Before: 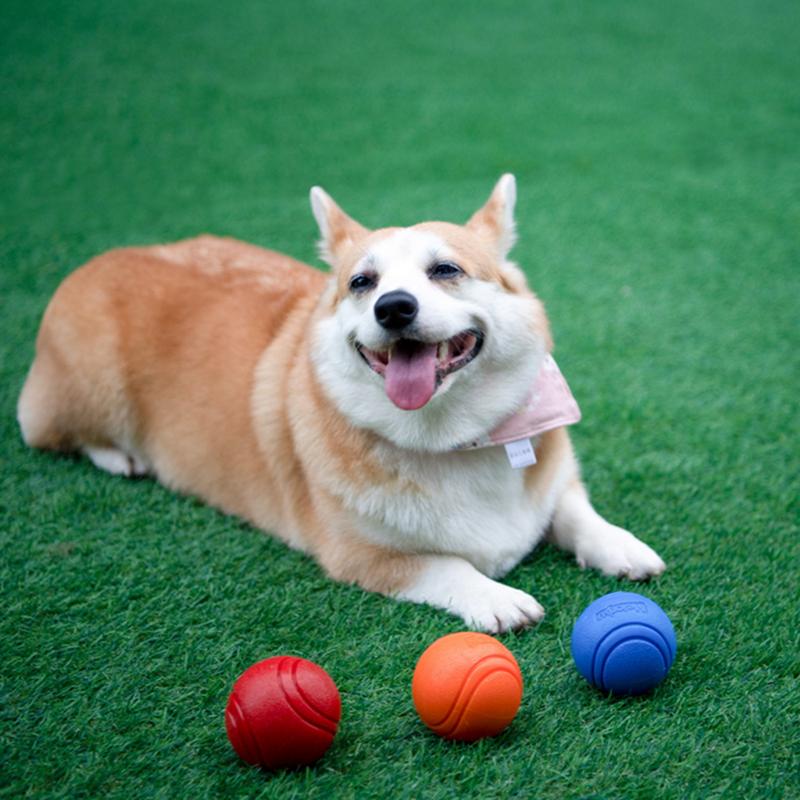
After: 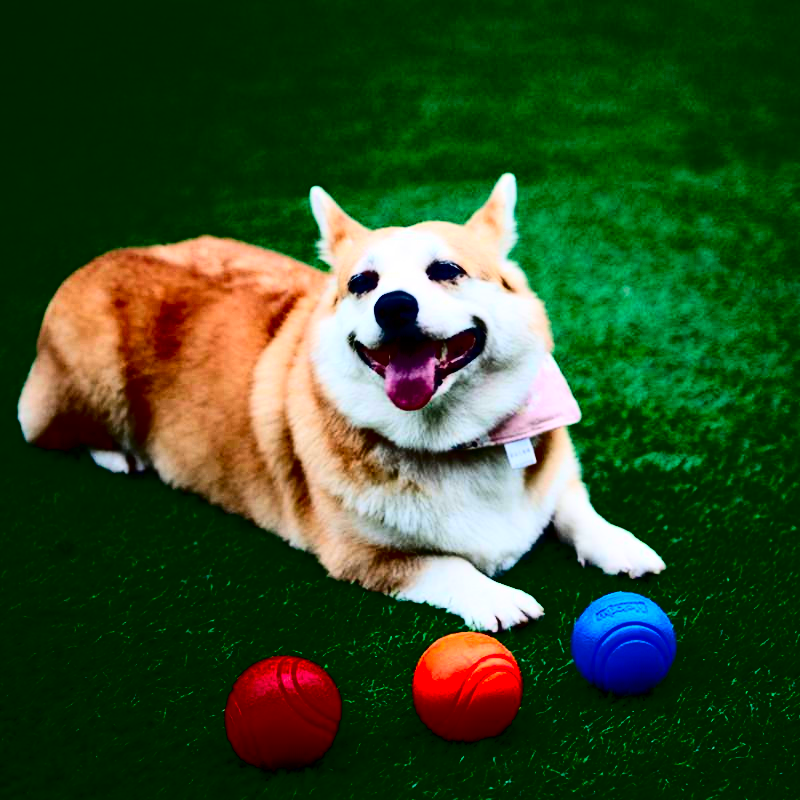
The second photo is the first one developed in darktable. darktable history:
contrast brightness saturation: contrast 0.771, brightness -1, saturation 0.993
